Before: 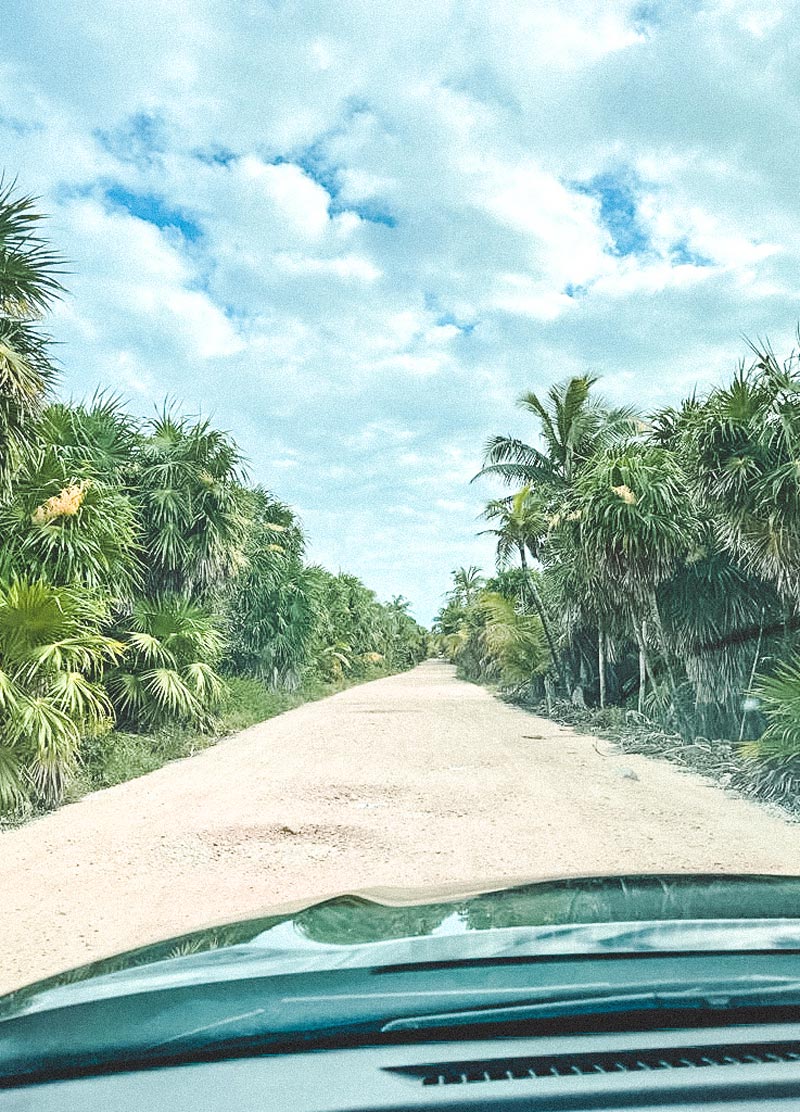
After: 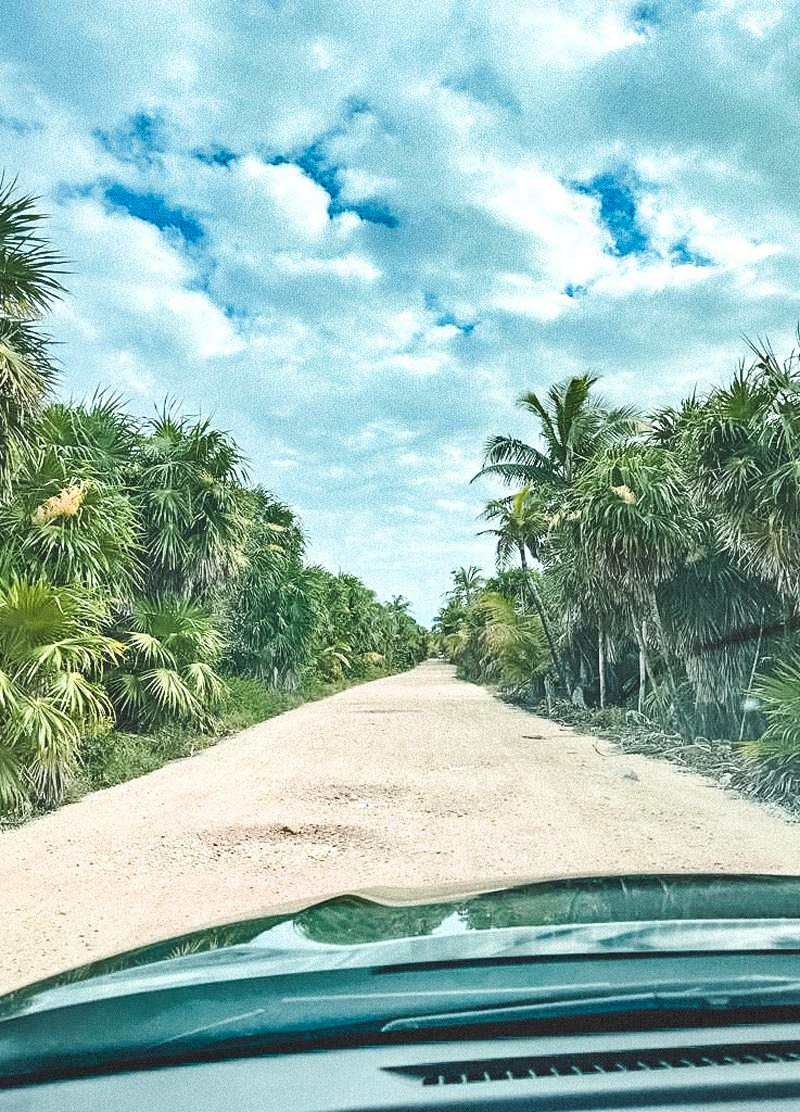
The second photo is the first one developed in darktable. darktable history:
shadows and highlights: shadows 52.72, highlights color adjustment 88.99%, soften with gaussian
